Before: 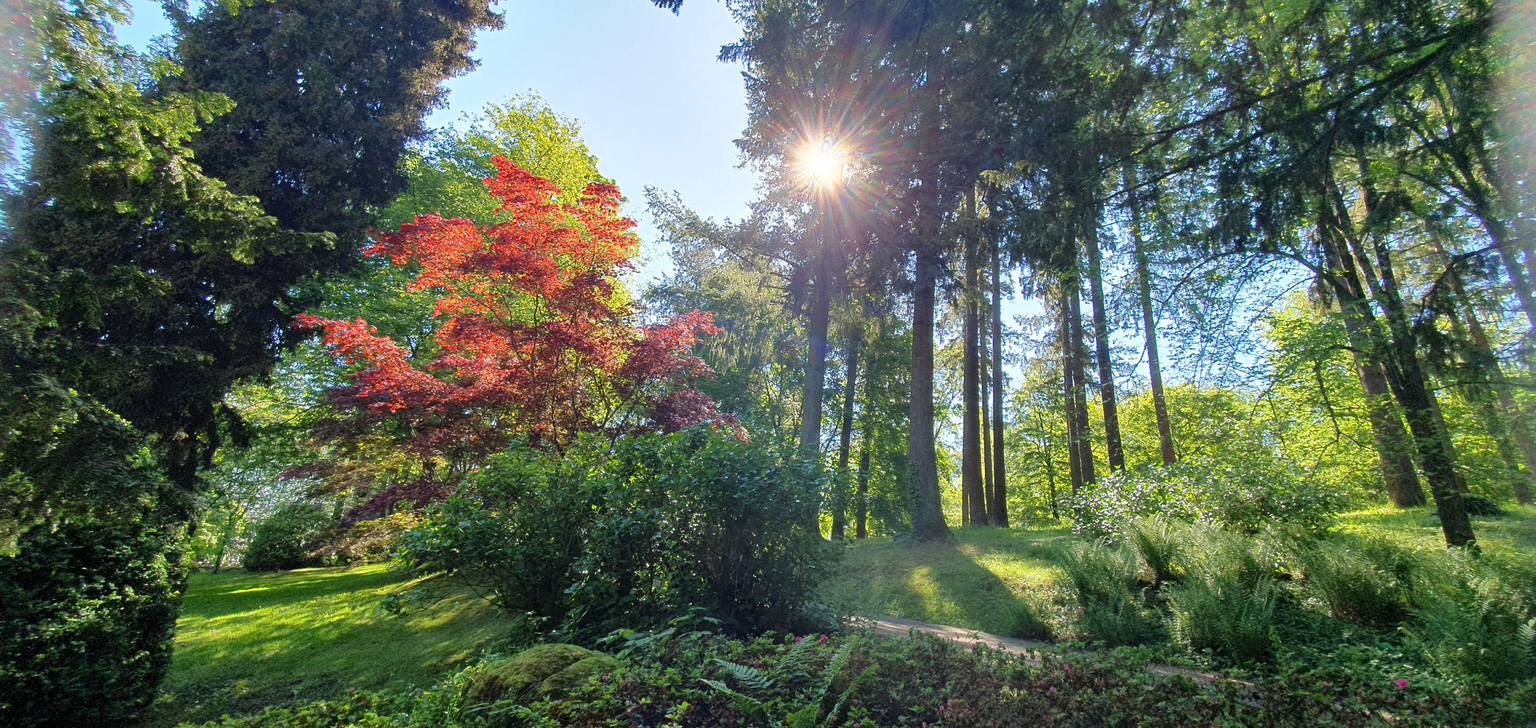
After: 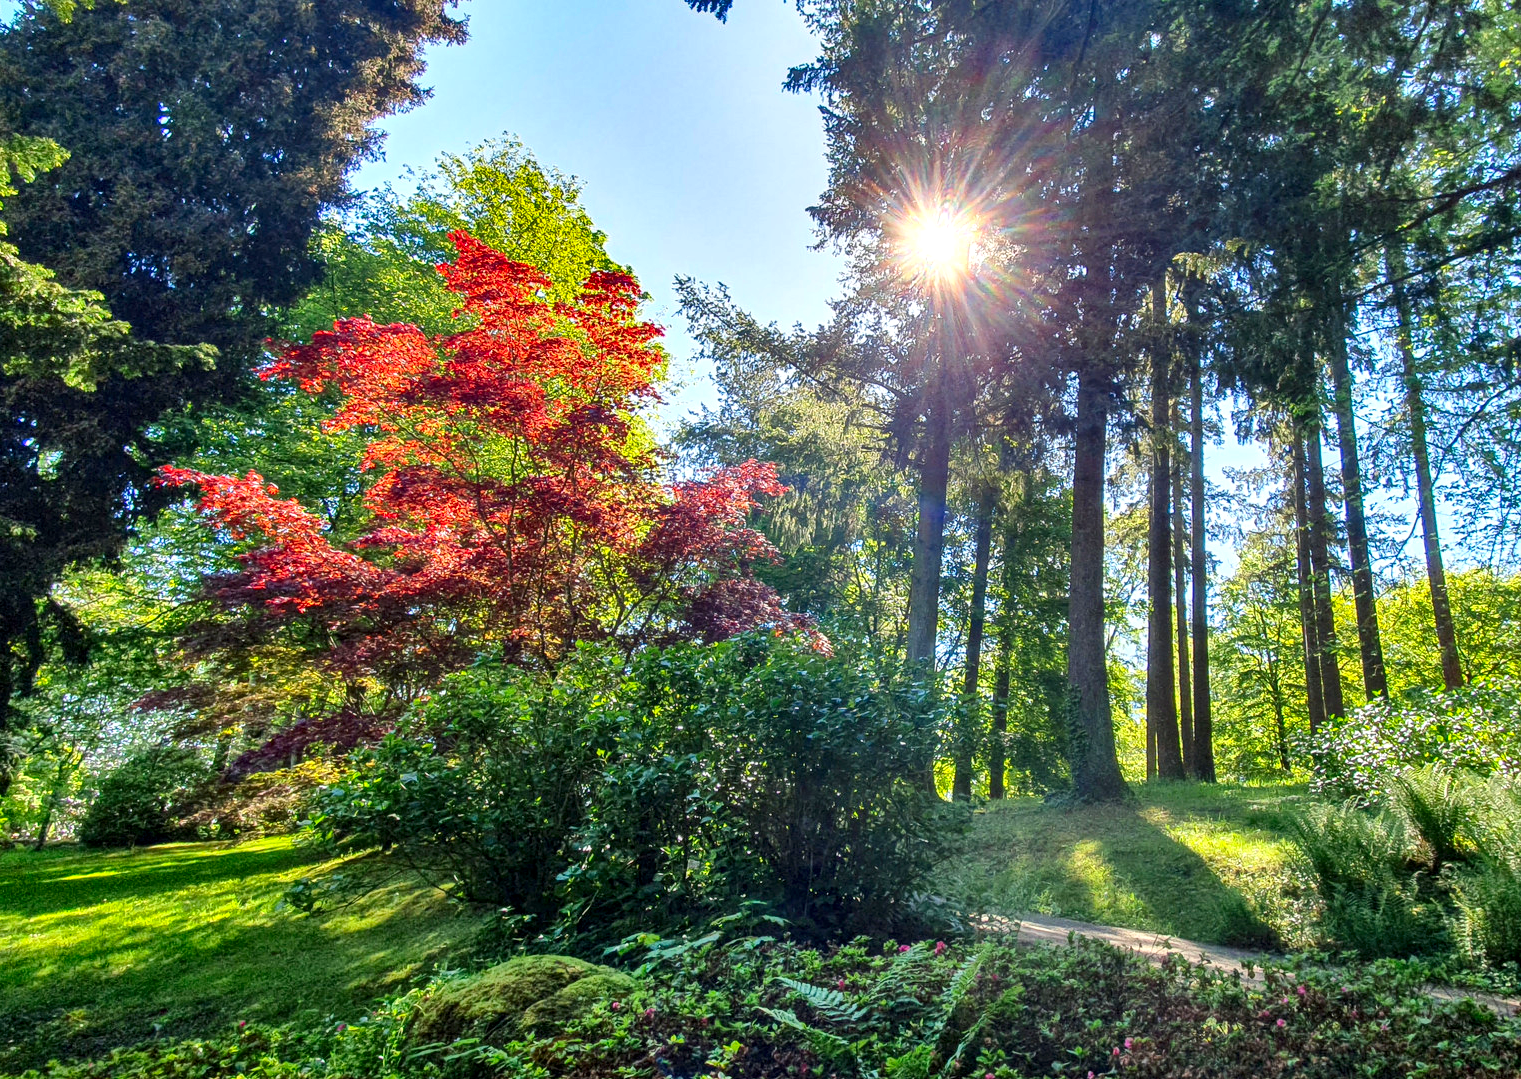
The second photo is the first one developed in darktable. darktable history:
crop and rotate: left 12.337%, right 20.897%
local contrast: detail 130%
contrast brightness saturation: contrast 0.183, saturation 0.296
shadows and highlights: radius 101.23, shadows 50.79, highlights -64.16, highlights color adjustment 78.09%, soften with gaussian
